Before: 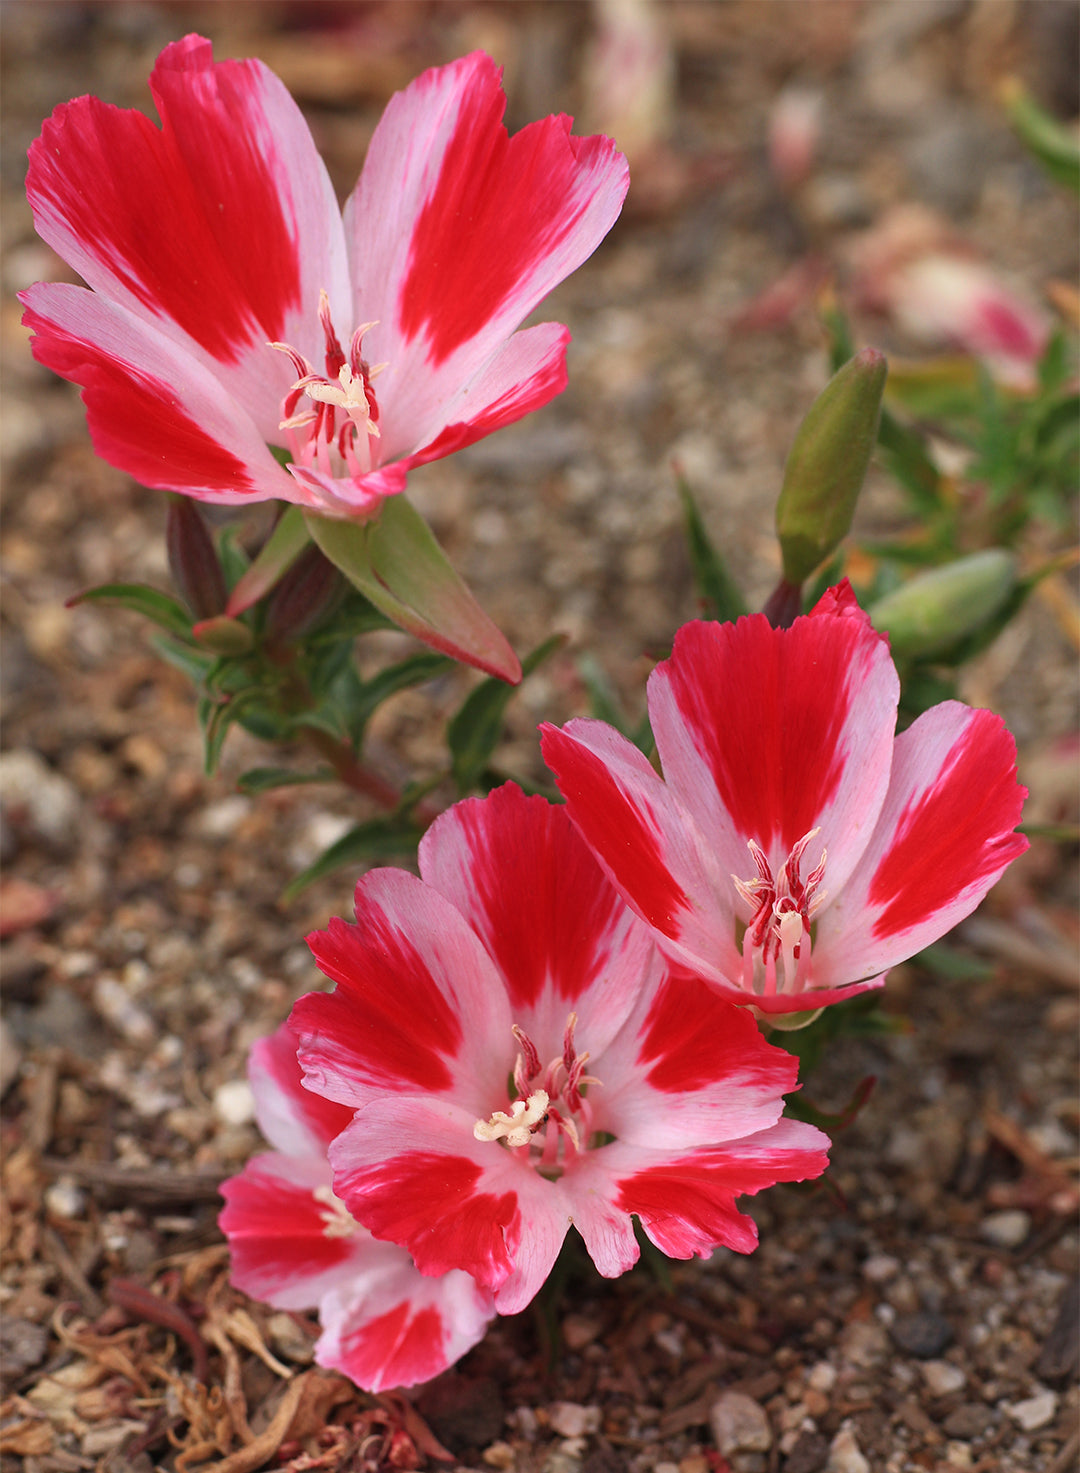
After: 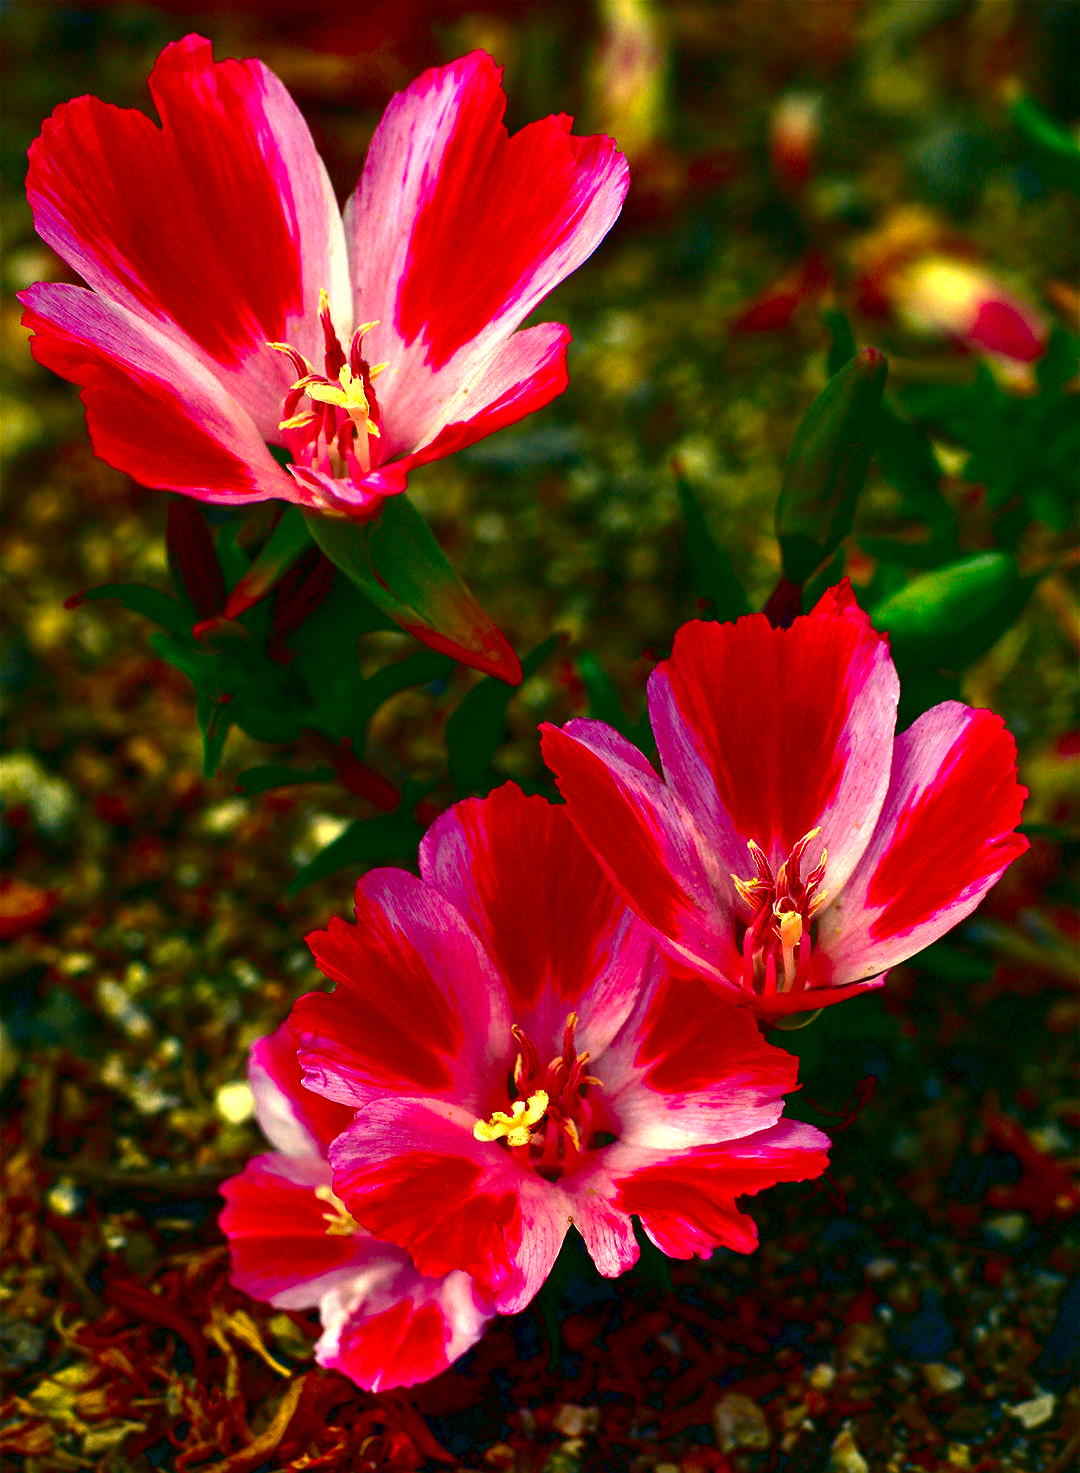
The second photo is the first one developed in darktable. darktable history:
contrast brightness saturation: brightness -1, saturation 1
color balance rgb: linear chroma grading › global chroma 18.9%, perceptual saturation grading › global saturation 20%, perceptual saturation grading › highlights -25%, perceptual saturation grading › shadows 50%, global vibrance 18.93%
color correction: highlights a* -15.58, highlights b* 40, shadows a* -40, shadows b* -26.18
exposure: black level correction -0.002, exposure 0.708 EV, compensate exposure bias true, compensate highlight preservation false
